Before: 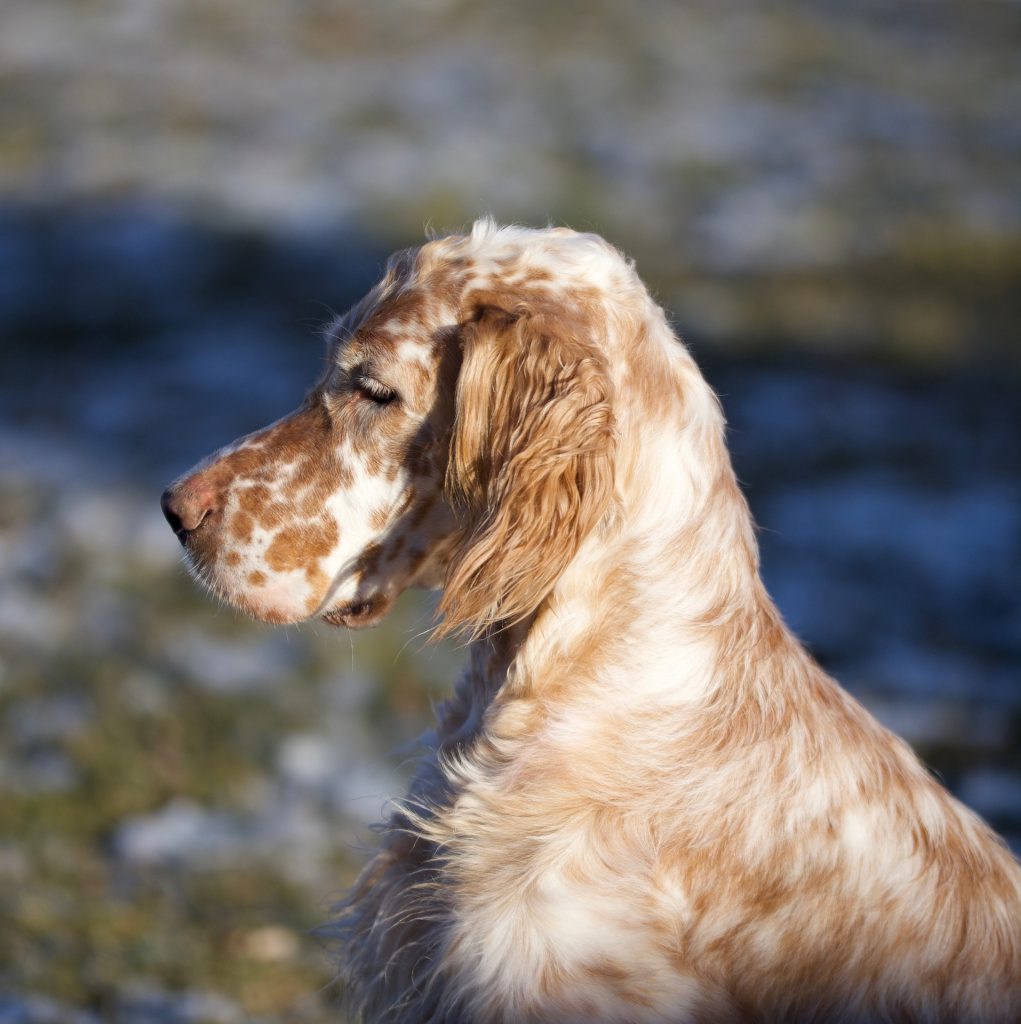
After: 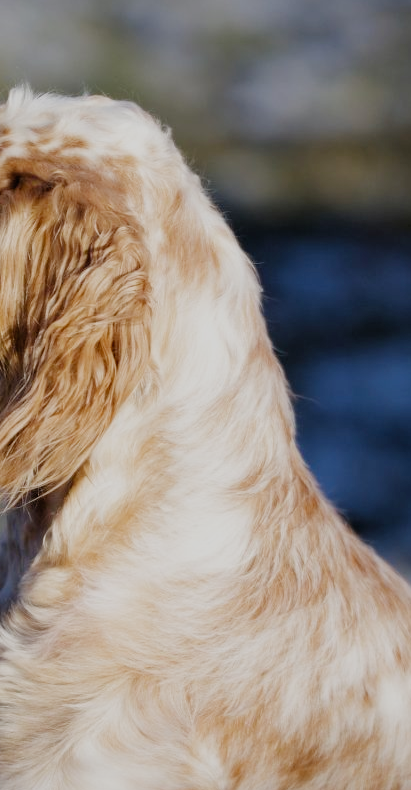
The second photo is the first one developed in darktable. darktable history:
crop: left 45.451%, top 12.906%, right 14.219%, bottom 9.881%
filmic rgb: black relative exposure -7.65 EV, white relative exposure 4.56 EV, threshold 2.97 EV, hardness 3.61, preserve chrominance no, color science v4 (2020), type of noise poissonian, enable highlight reconstruction true
